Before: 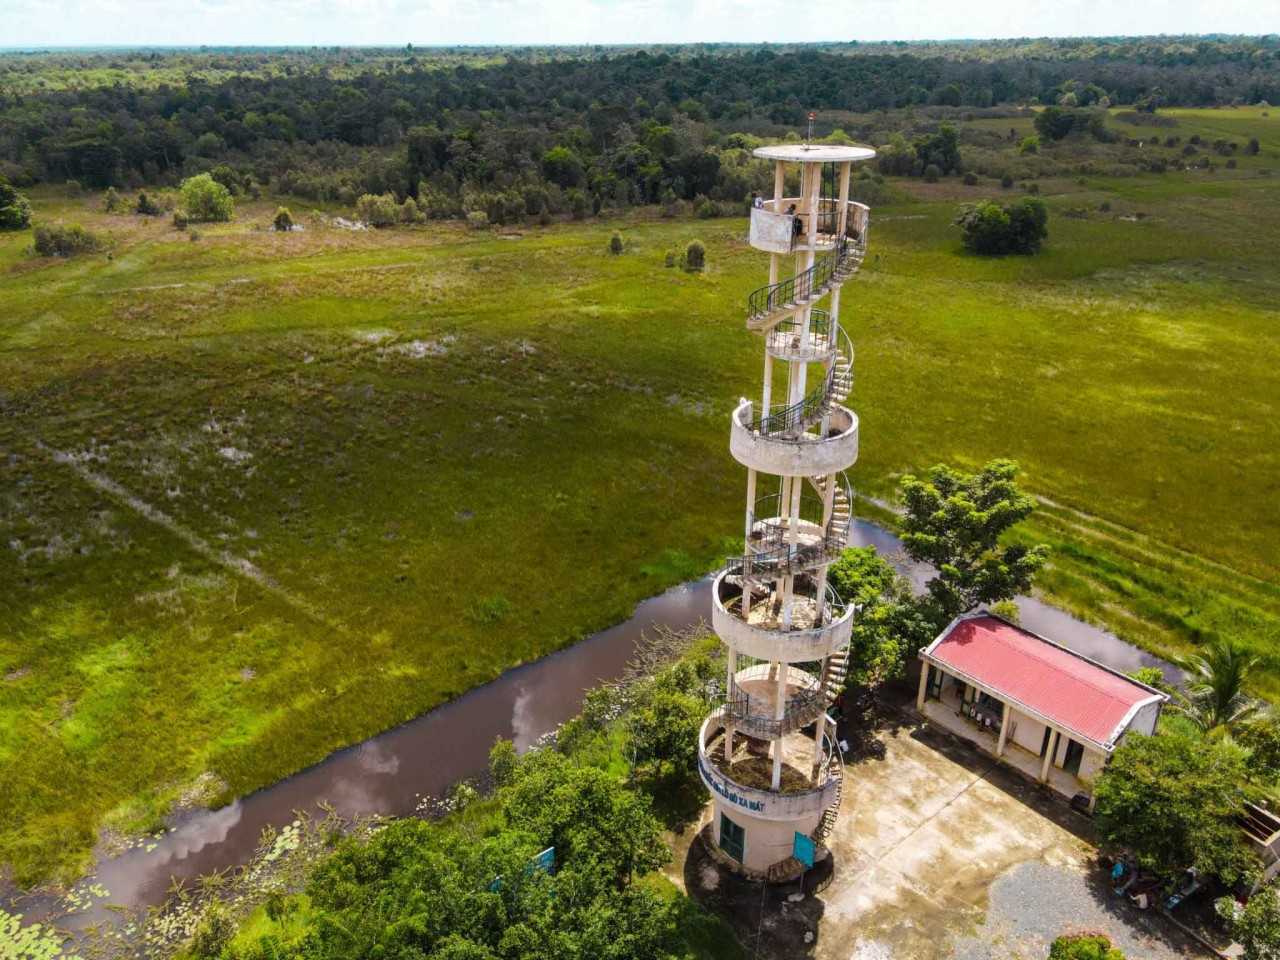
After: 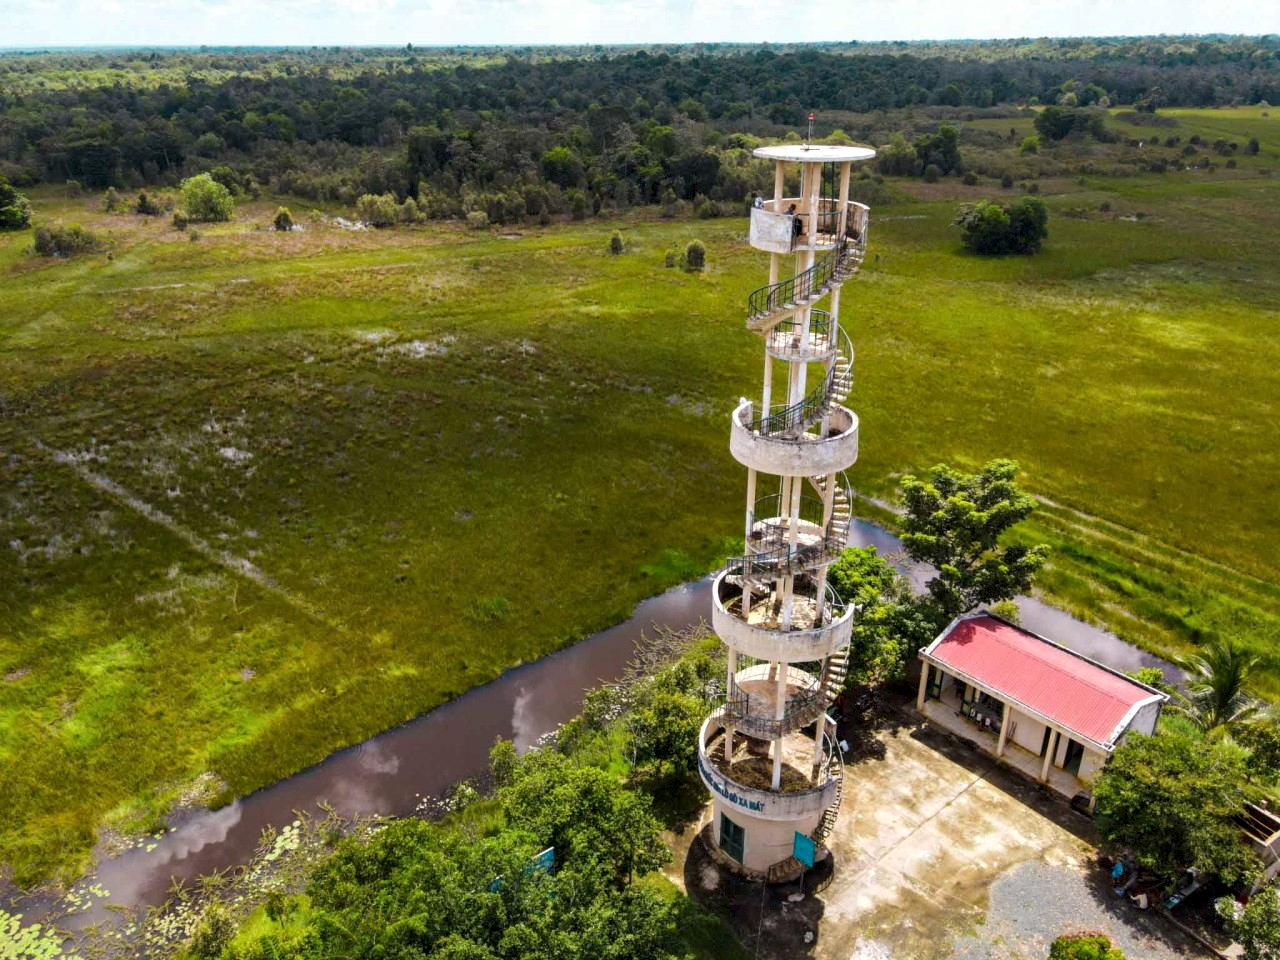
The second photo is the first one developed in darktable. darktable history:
tone equalizer: on, module defaults
contrast equalizer: octaves 7, y [[0.6 ×6], [0.55 ×6], [0 ×6], [0 ×6], [0 ×6]], mix 0.3
